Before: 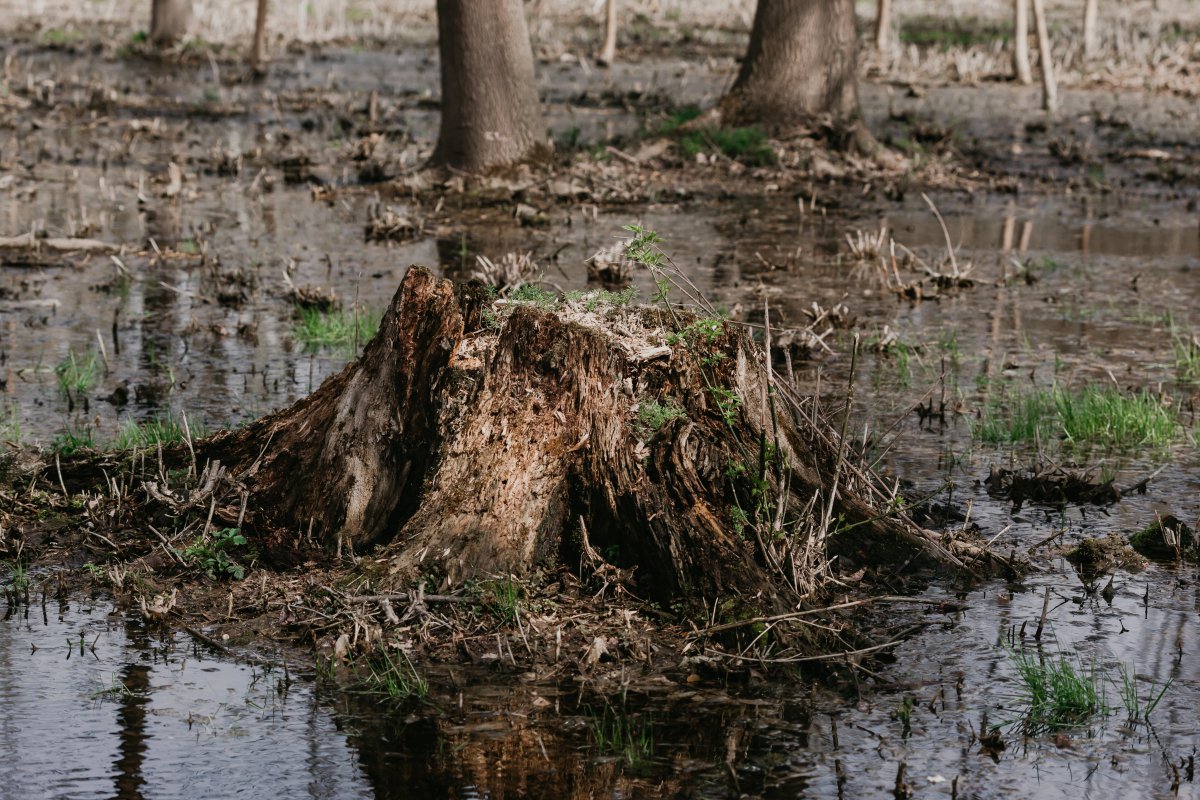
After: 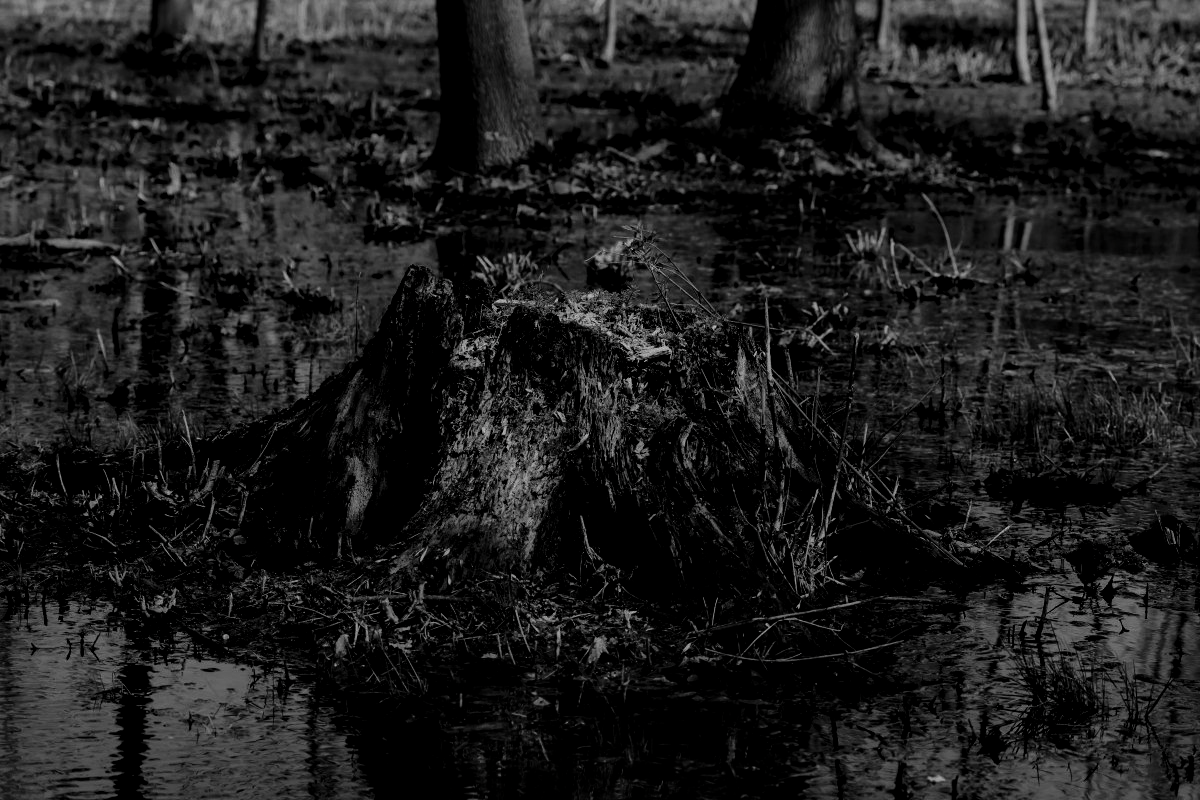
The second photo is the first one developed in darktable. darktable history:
local contrast: mode bilateral grid, contrast 26, coarseness 60, detail 151%, midtone range 0.2
color balance rgb: highlights gain › chroma 1.062%, highlights gain › hue 52.27°, linear chroma grading › shadows 9.987%, linear chroma grading › highlights 9.124%, linear chroma grading › global chroma 14.767%, linear chroma grading › mid-tones 14.654%, perceptual saturation grading › global saturation 15.028%, perceptual brilliance grading › mid-tones 10.315%, perceptual brilliance grading › shadows 14.395%
contrast brightness saturation: contrast 0.017, brightness -0.992, saturation -0.997
